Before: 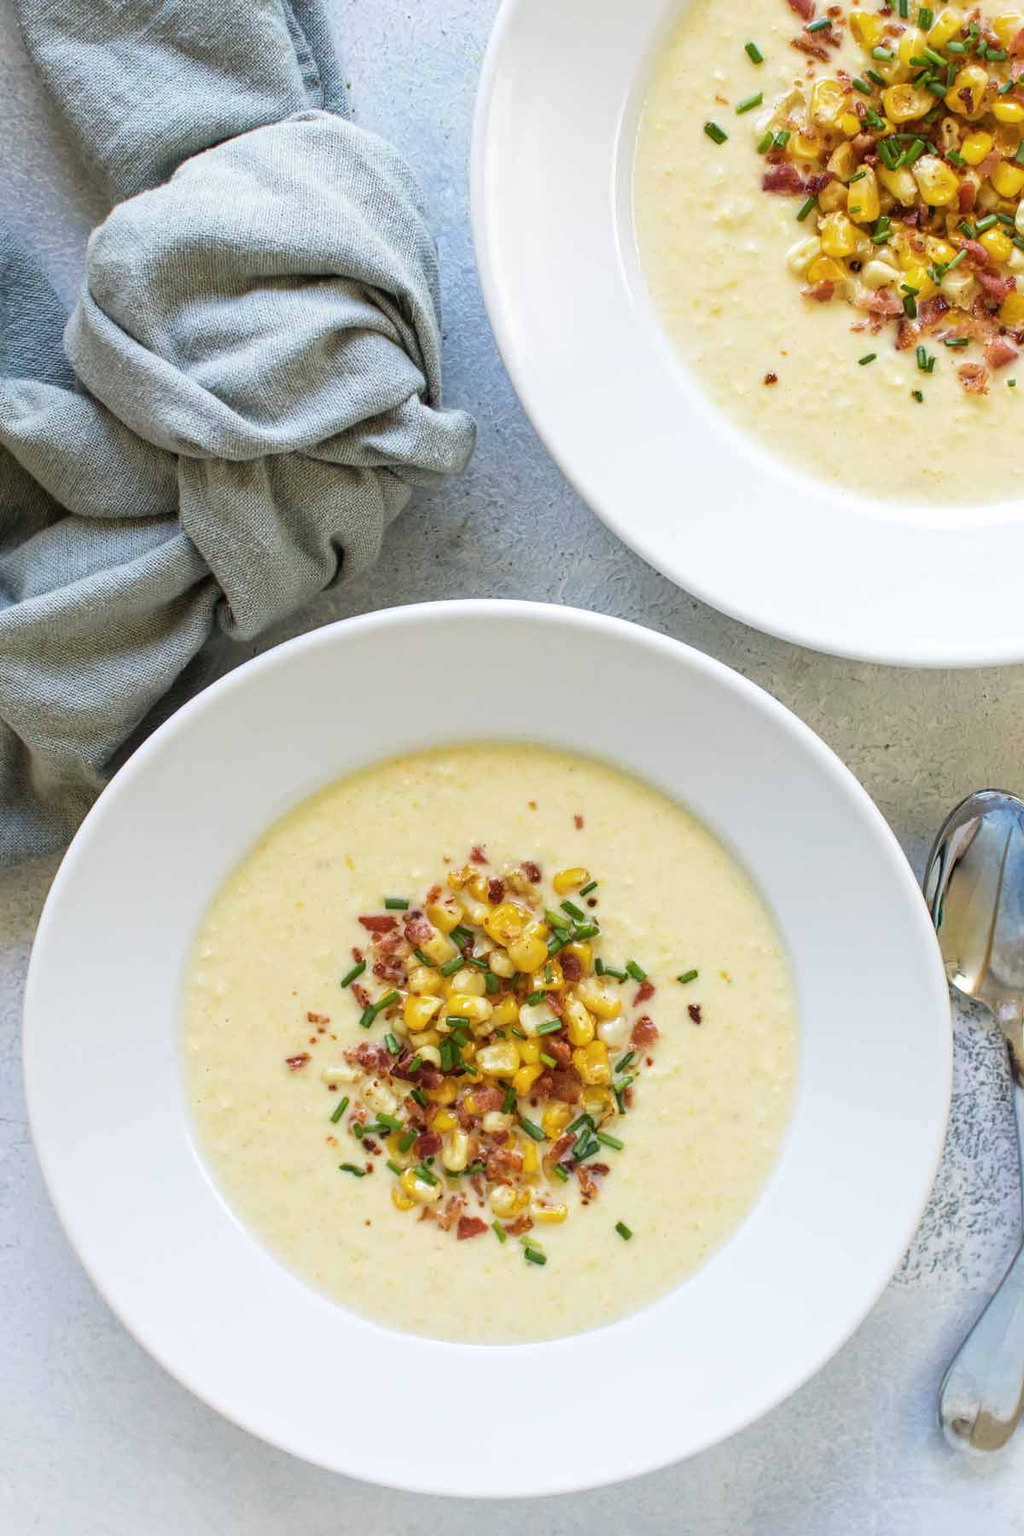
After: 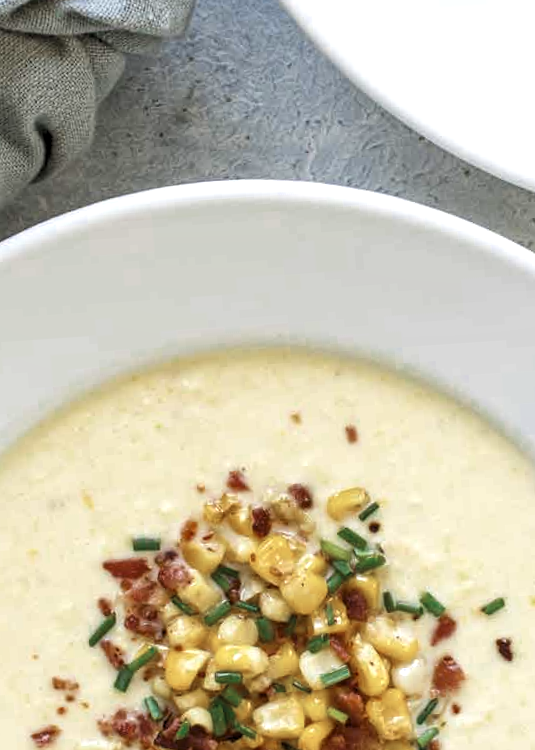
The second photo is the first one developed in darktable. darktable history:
exposure: exposure 0.258 EV, compensate highlight preservation false
color zones: curves: ch0 [(0, 0.5) (0.125, 0.4) (0.25, 0.5) (0.375, 0.4) (0.5, 0.4) (0.625, 0.35) (0.75, 0.35) (0.875, 0.5)]; ch1 [(0, 0.35) (0.125, 0.45) (0.25, 0.35) (0.375, 0.35) (0.5, 0.35) (0.625, 0.35) (0.75, 0.45) (0.875, 0.35)]; ch2 [(0, 0.6) (0.125, 0.5) (0.25, 0.5) (0.375, 0.6) (0.5, 0.6) (0.625, 0.5) (0.75, 0.5) (0.875, 0.5)]
local contrast: mode bilateral grid, contrast 20, coarseness 50, detail 120%, midtone range 0.2
rotate and perspective: rotation -4.2°, shear 0.006, automatic cropping off
levels: mode automatic, black 0.023%, white 99.97%, levels [0.062, 0.494, 0.925]
crop: left 30%, top 30%, right 30%, bottom 30%
